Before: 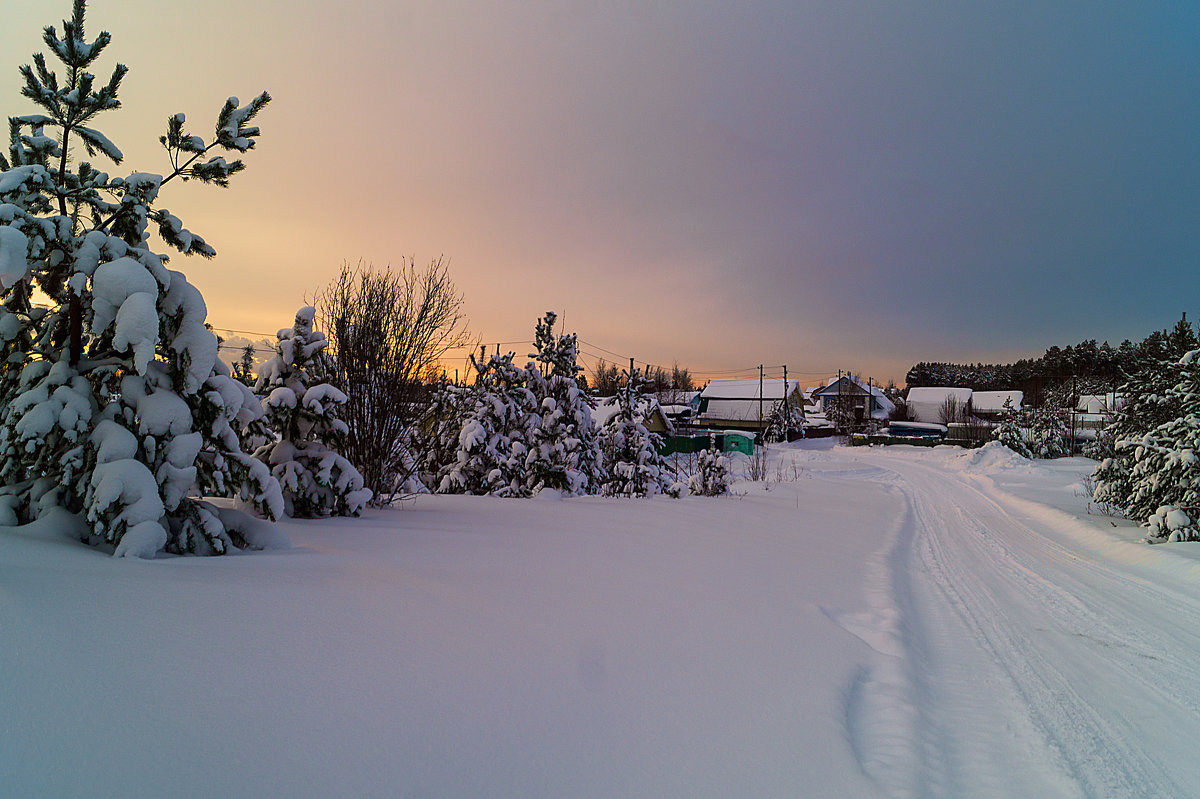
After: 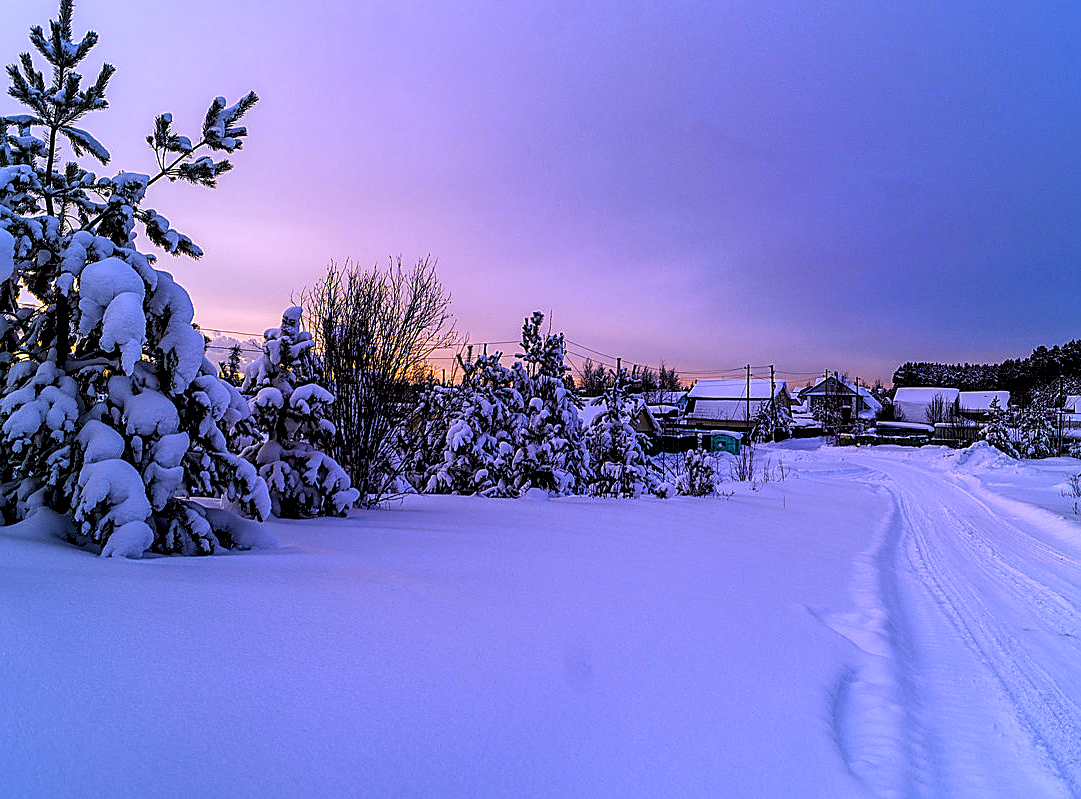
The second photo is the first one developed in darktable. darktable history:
white balance: red 0.98, blue 1.61
contrast brightness saturation: contrast -0.1, brightness 0.05, saturation 0.08
exposure: compensate highlight preservation false
crop and rotate: left 1.088%, right 8.807%
local contrast: highlights 79%, shadows 56%, detail 175%, midtone range 0.428
sharpen: on, module defaults
levels: mode automatic, black 0.023%, white 99.97%, levels [0.062, 0.494, 0.925]
